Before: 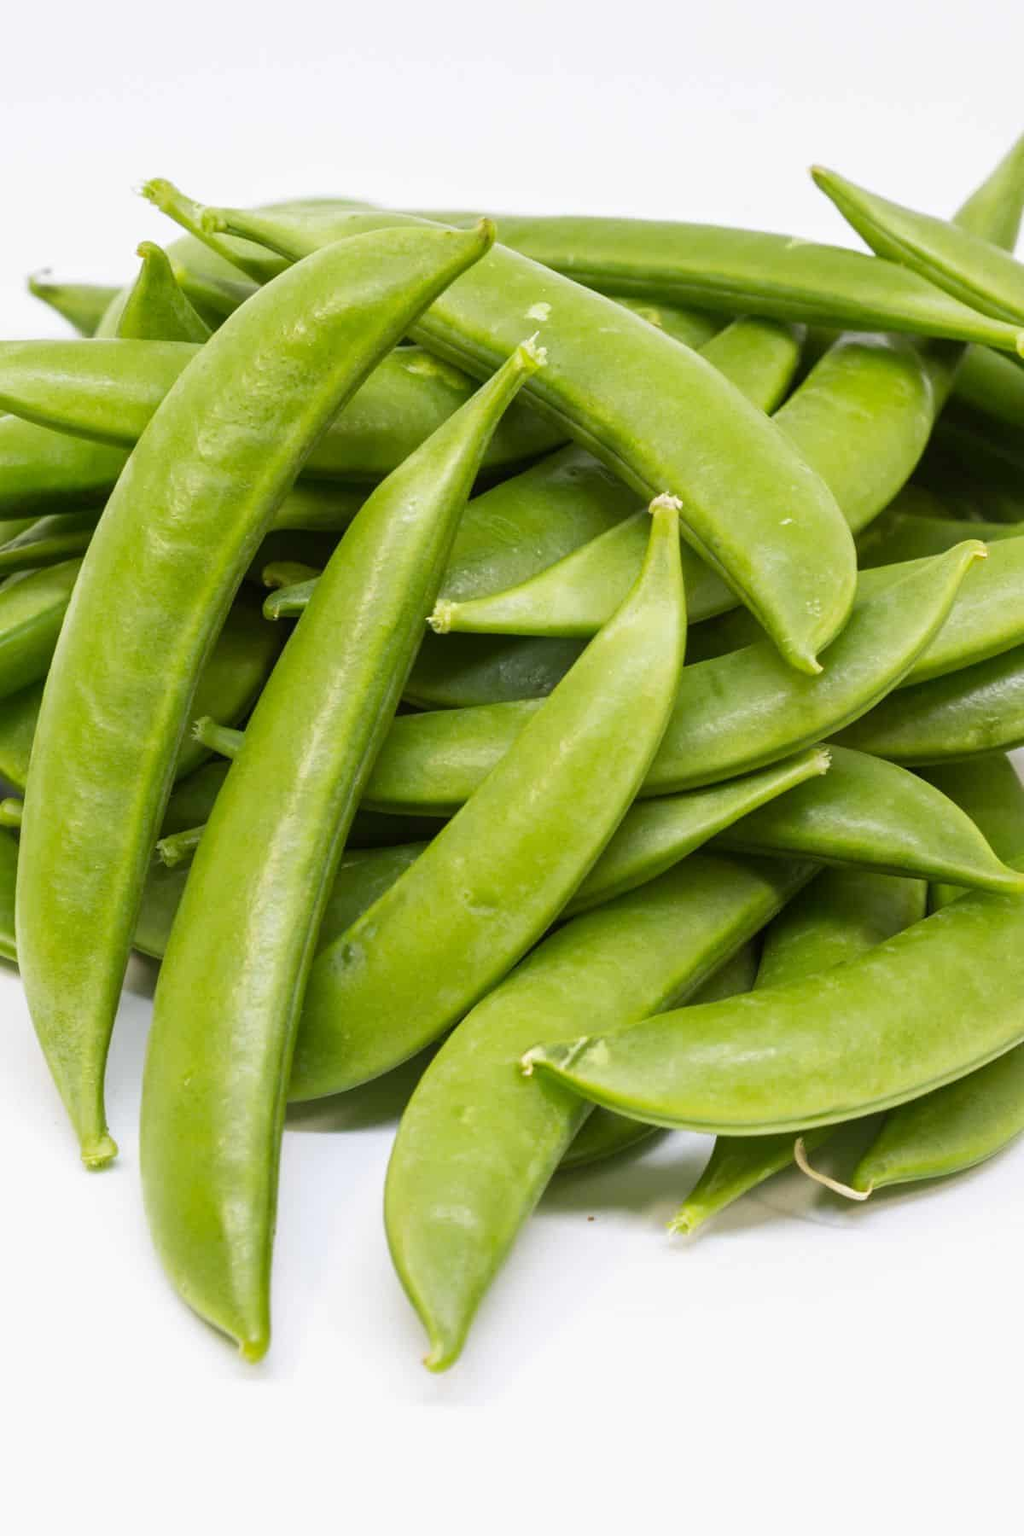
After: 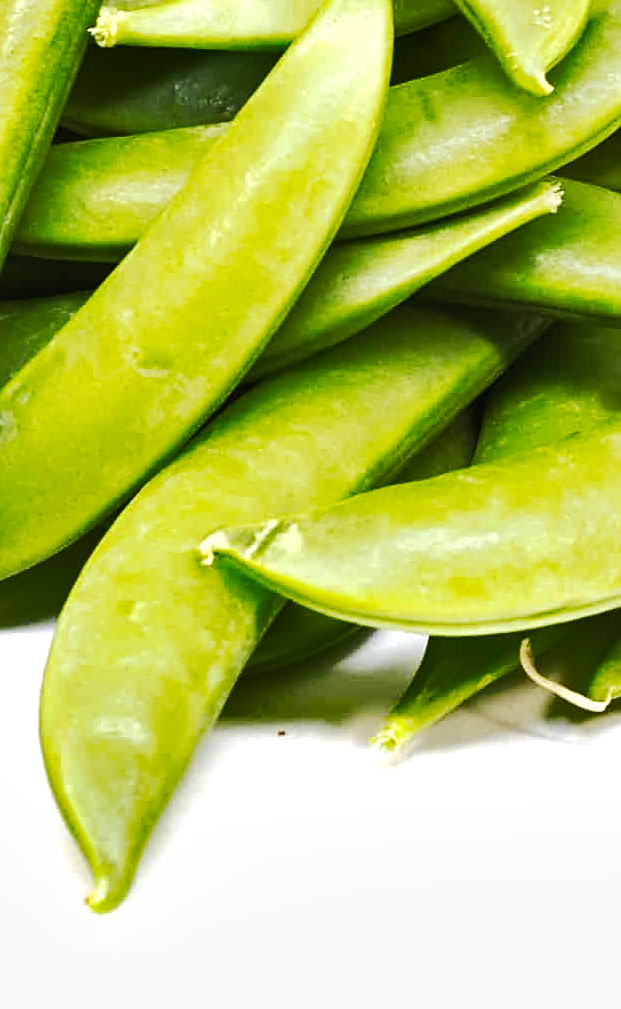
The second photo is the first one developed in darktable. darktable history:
sharpen: on, module defaults
contrast brightness saturation: saturation -0.055
crop: left 34.288%, top 38.638%, right 13.888%, bottom 5.289%
tone curve: curves: ch0 [(0, 0) (0.003, 0.023) (0.011, 0.024) (0.025, 0.026) (0.044, 0.035) (0.069, 0.05) (0.1, 0.071) (0.136, 0.098) (0.177, 0.135) (0.224, 0.172) (0.277, 0.227) (0.335, 0.296) (0.399, 0.372) (0.468, 0.462) (0.543, 0.58) (0.623, 0.697) (0.709, 0.789) (0.801, 0.86) (0.898, 0.918) (1, 1)], preserve colors none
exposure: exposure 0.607 EV, compensate highlight preservation false
shadows and highlights: shadows 43.7, white point adjustment -1.28, soften with gaussian
